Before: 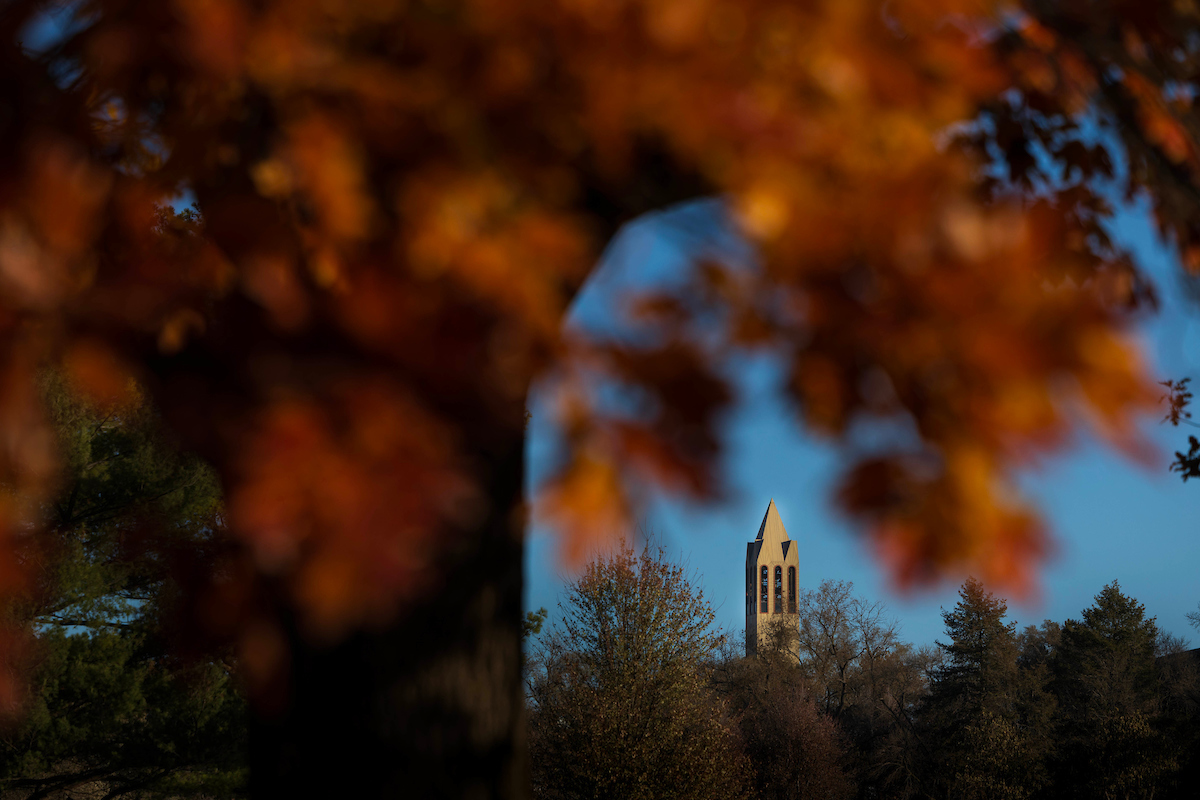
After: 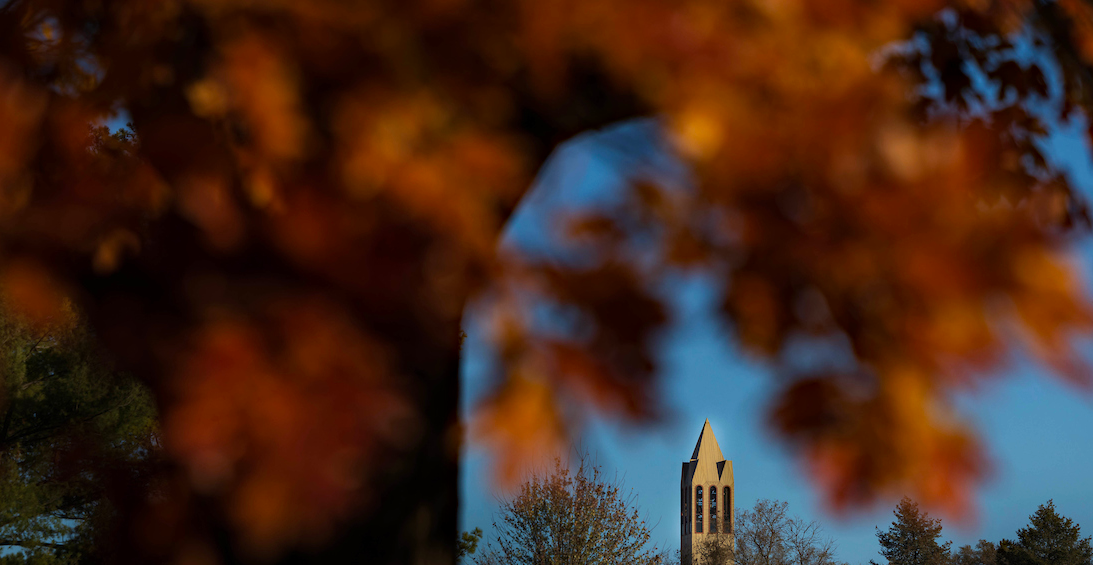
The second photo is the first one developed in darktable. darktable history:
crop: left 5.429%, top 10.071%, right 3.484%, bottom 19.094%
haze removal: compatibility mode true, adaptive false
